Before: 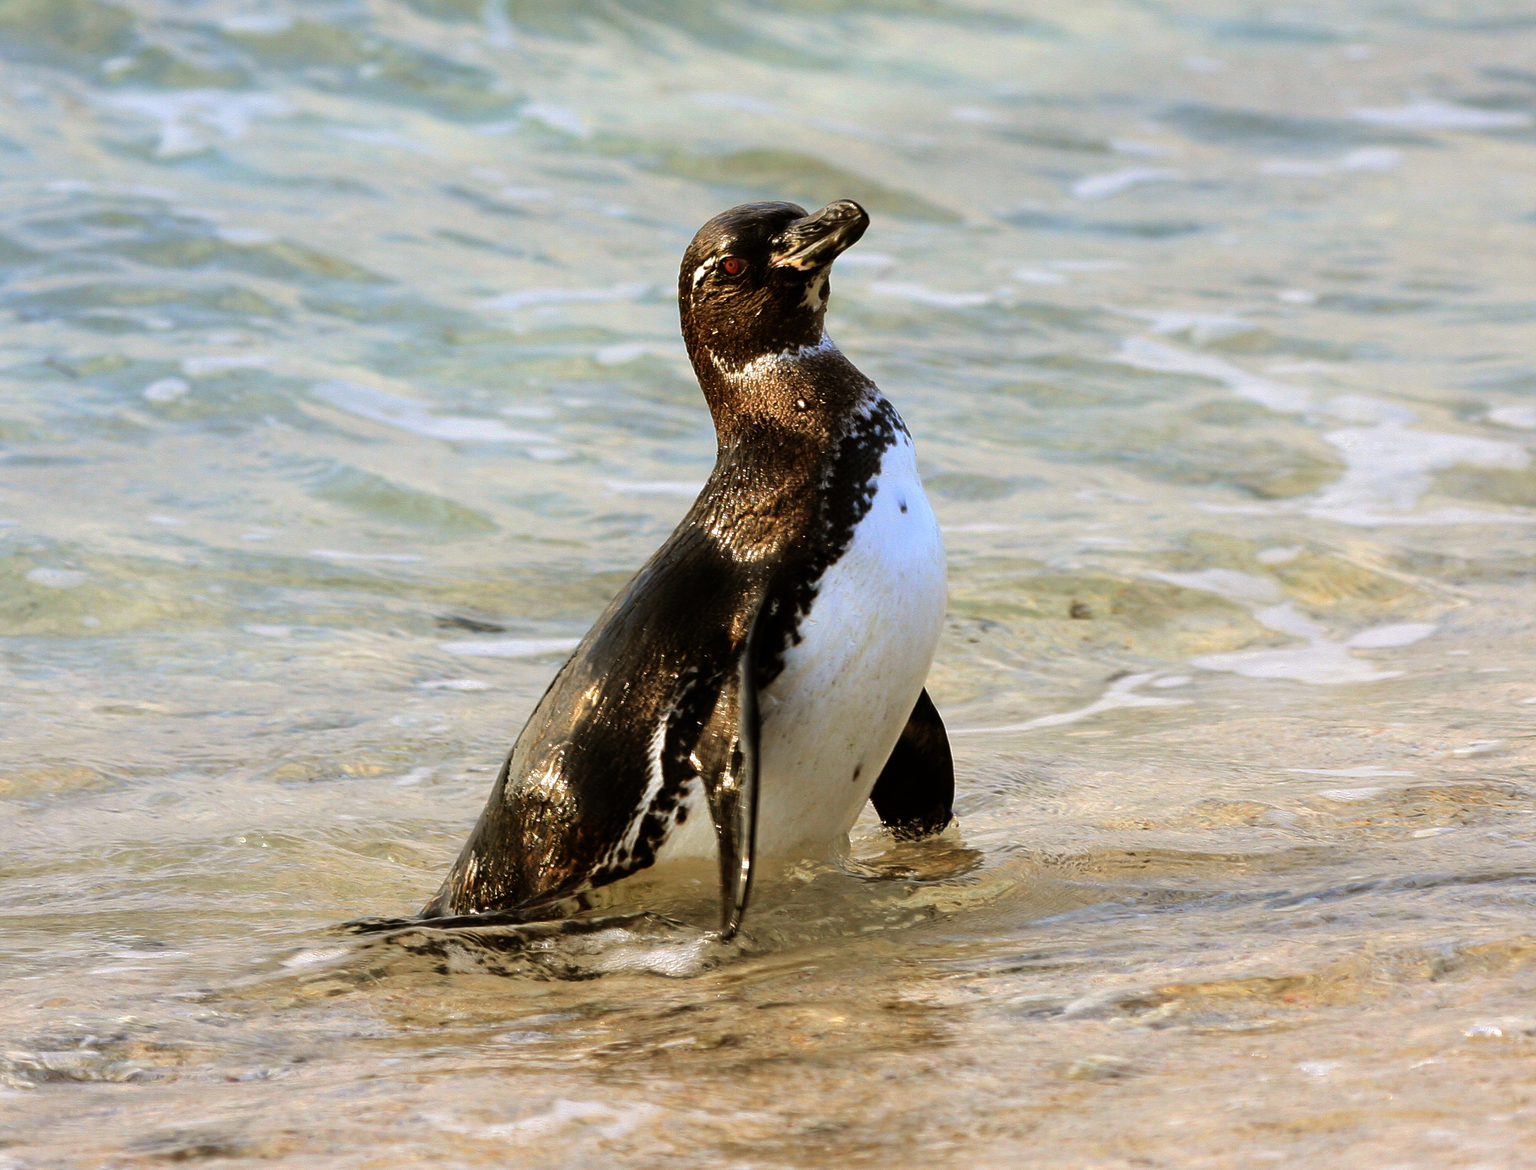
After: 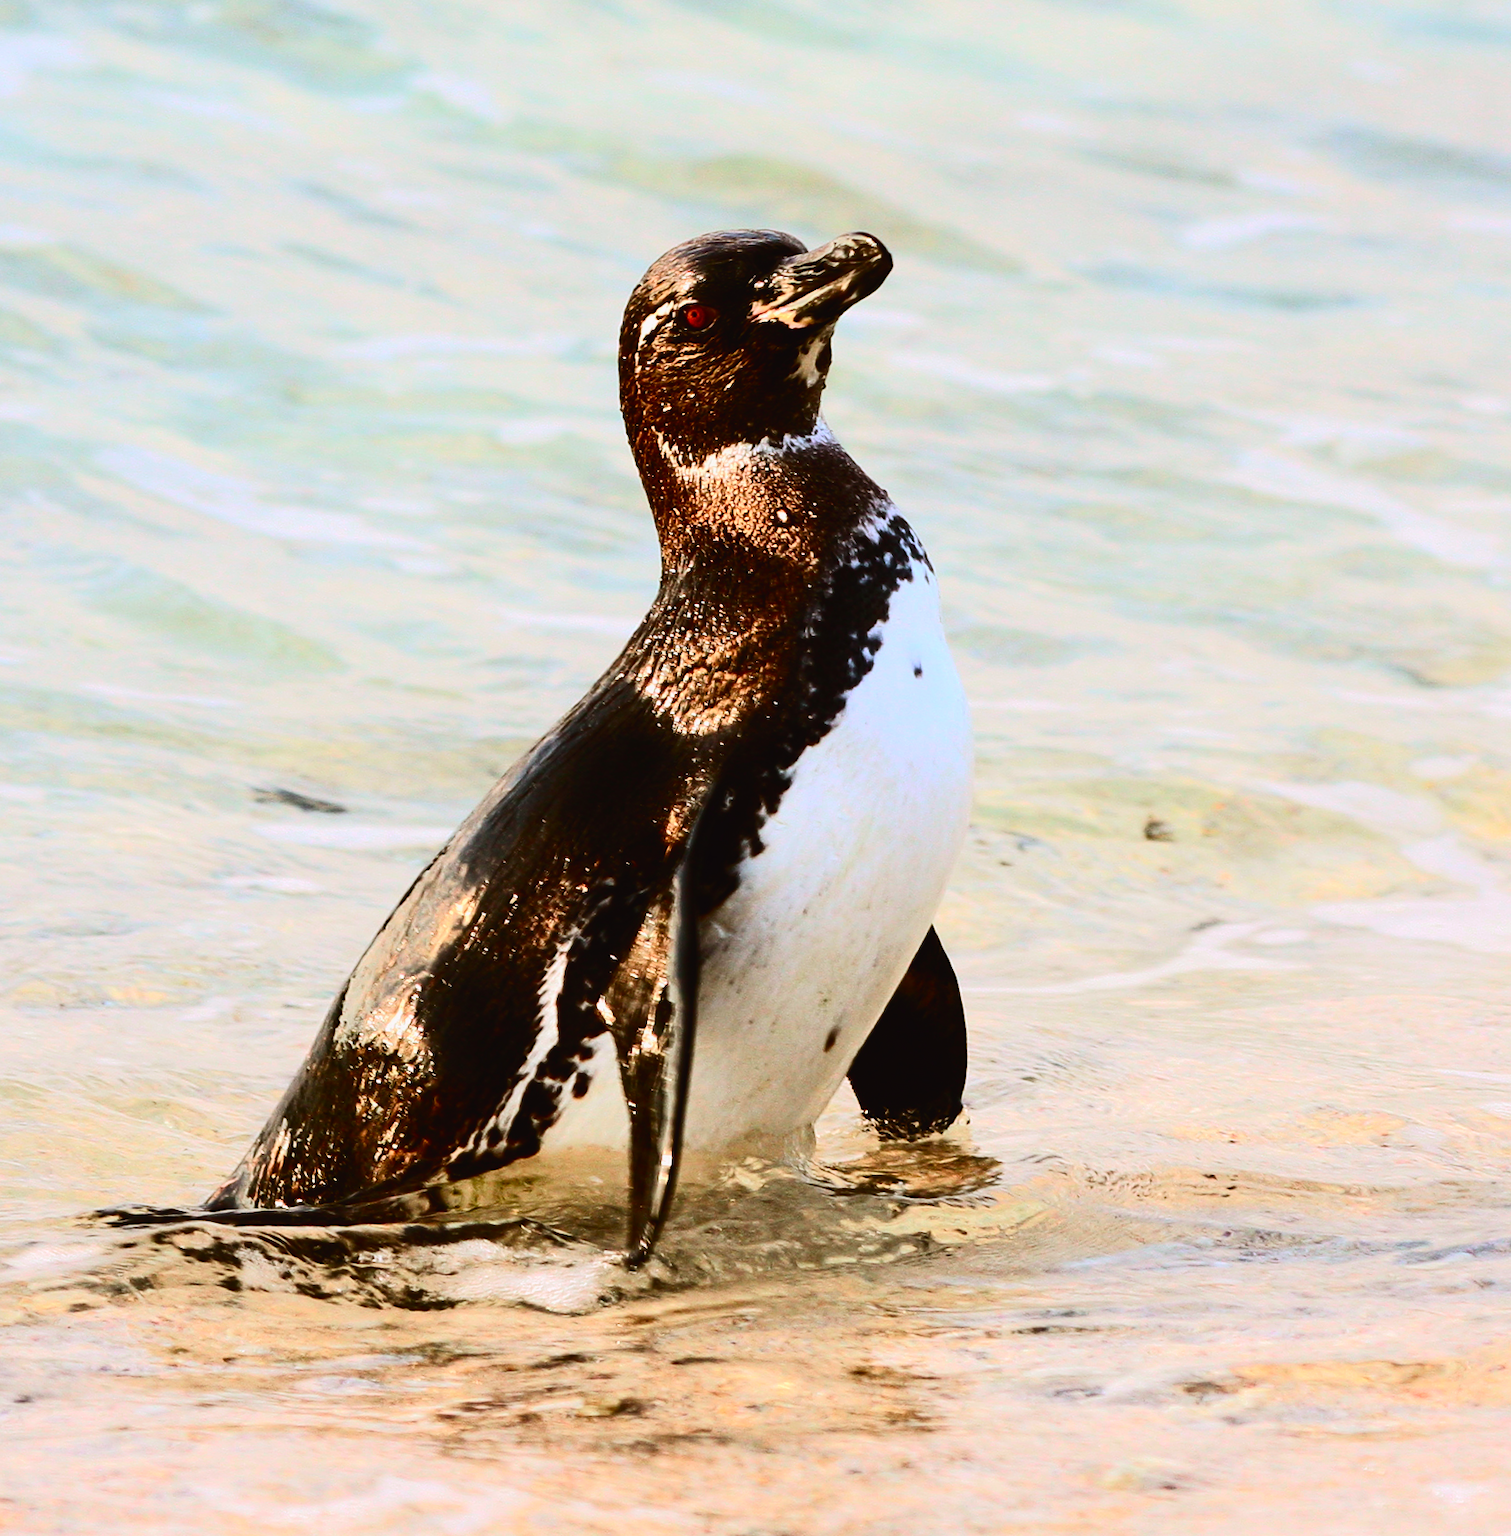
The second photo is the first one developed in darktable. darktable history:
exposure: black level correction 0, exposure 2.088 EV, compensate exposure bias true, compensate highlight preservation false
contrast brightness saturation: contrast 0.28
color balance rgb: linear chroma grading › shadows 32%, linear chroma grading › global chroma -2%, linear chroma grading › mid-tones 4%, perceptual saturation grading › global saturation -2%, perceptual saturation grading › highlights -8%, perceptual saturation grading › mid-tones 8%, perceptual saturation grading › shadows 4%, perceptual brilliance grading › highlights 8%, perceptual brilliance grading › mid-tones 4%, perceptual brilliance grading › shadows 2%, global vibrance 16%, saturation formula JzAzBz (2021)
crop and rotate: angle -3.27°, left 14.277%, top 0.028%, right 10.766%, bottom 0.028%
tone curve: curves: ch0 [(0, 0.023) (0.184, 0.168) (0.491, 0.519) (0.748, 0.765) (1, 0.919)]; ch1 [(0, 0) (0.179, 0.173) (0.322, 0.32) (0.424, 0.424) (0.496, 0.501) (0.563, 0.586) (0.761, 0.803) (1, 1)]; ch2 [(0, 0) (0.434, 0.447) (0.483, 0.487) (0.557, 0.541) (0.697, 0.68) (1, 1)], color space Lab, independent channels, preserve colors none
